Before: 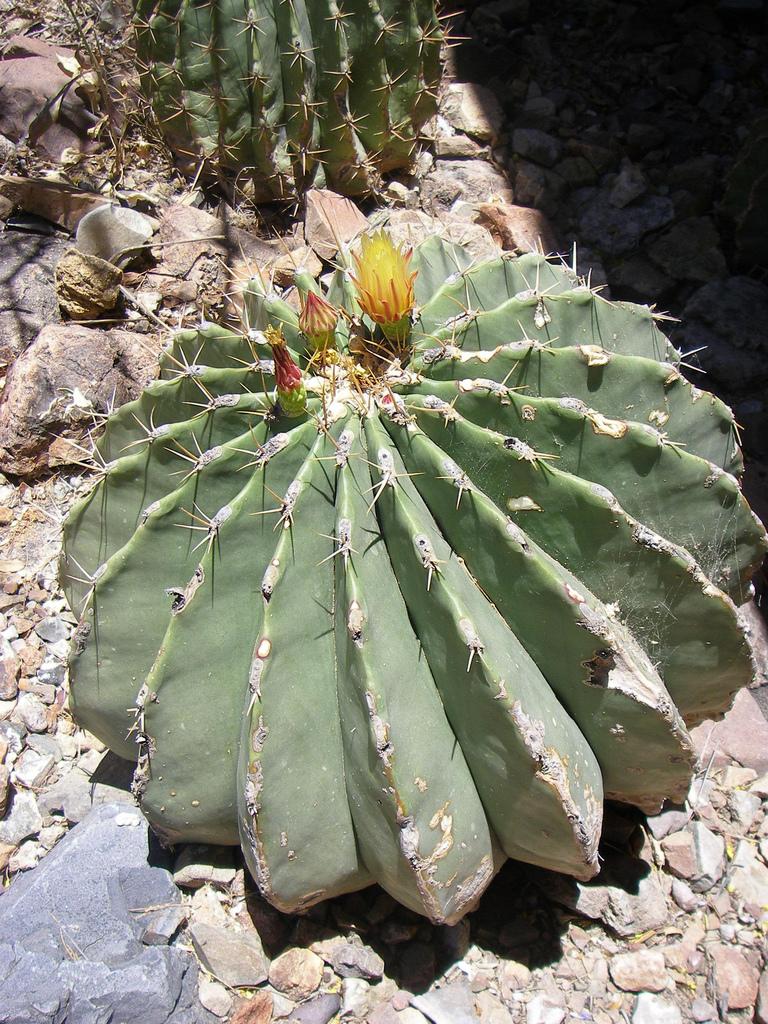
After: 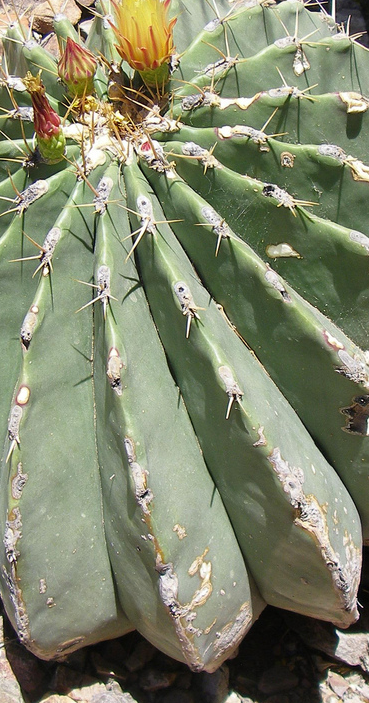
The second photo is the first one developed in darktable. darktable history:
crop: left 31.409%, top 24.794%, right 20.436%, bottom 6.485%
